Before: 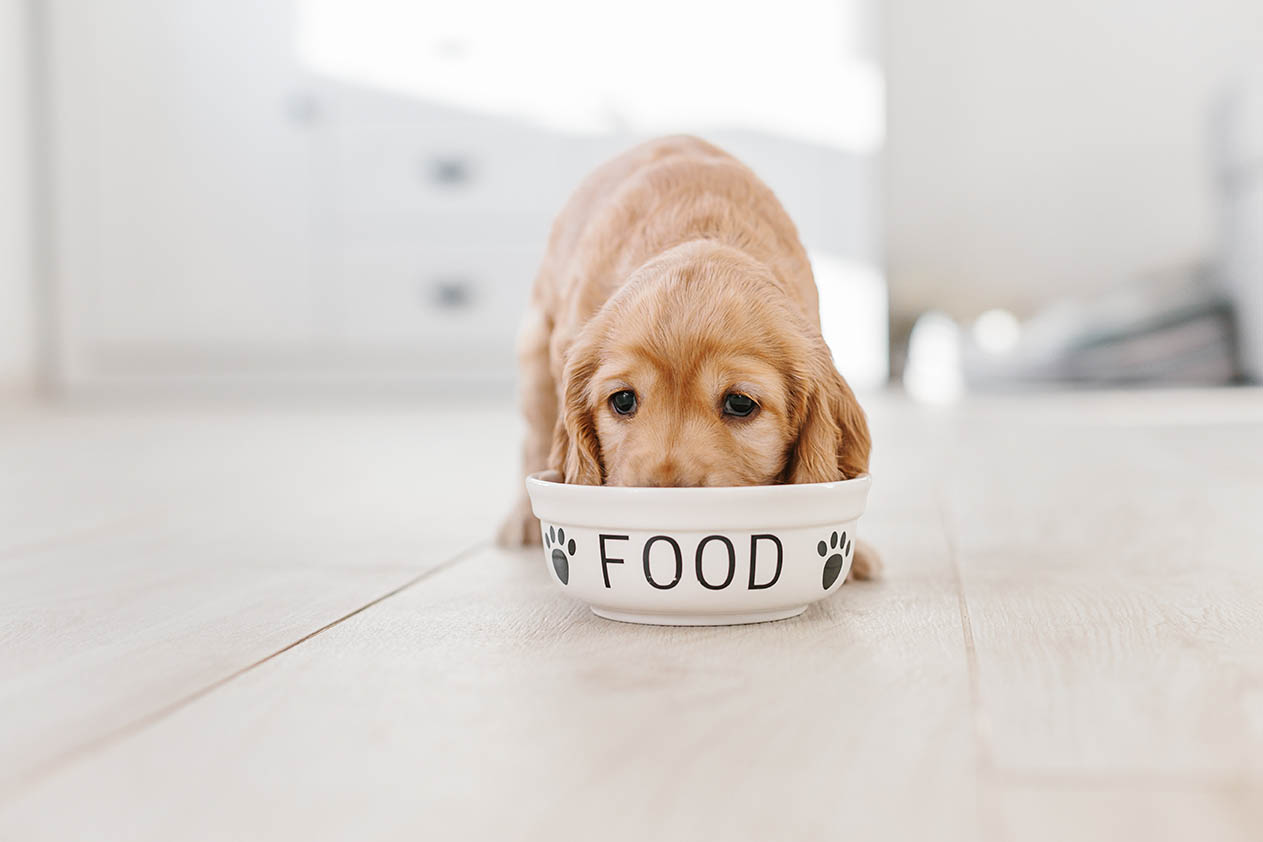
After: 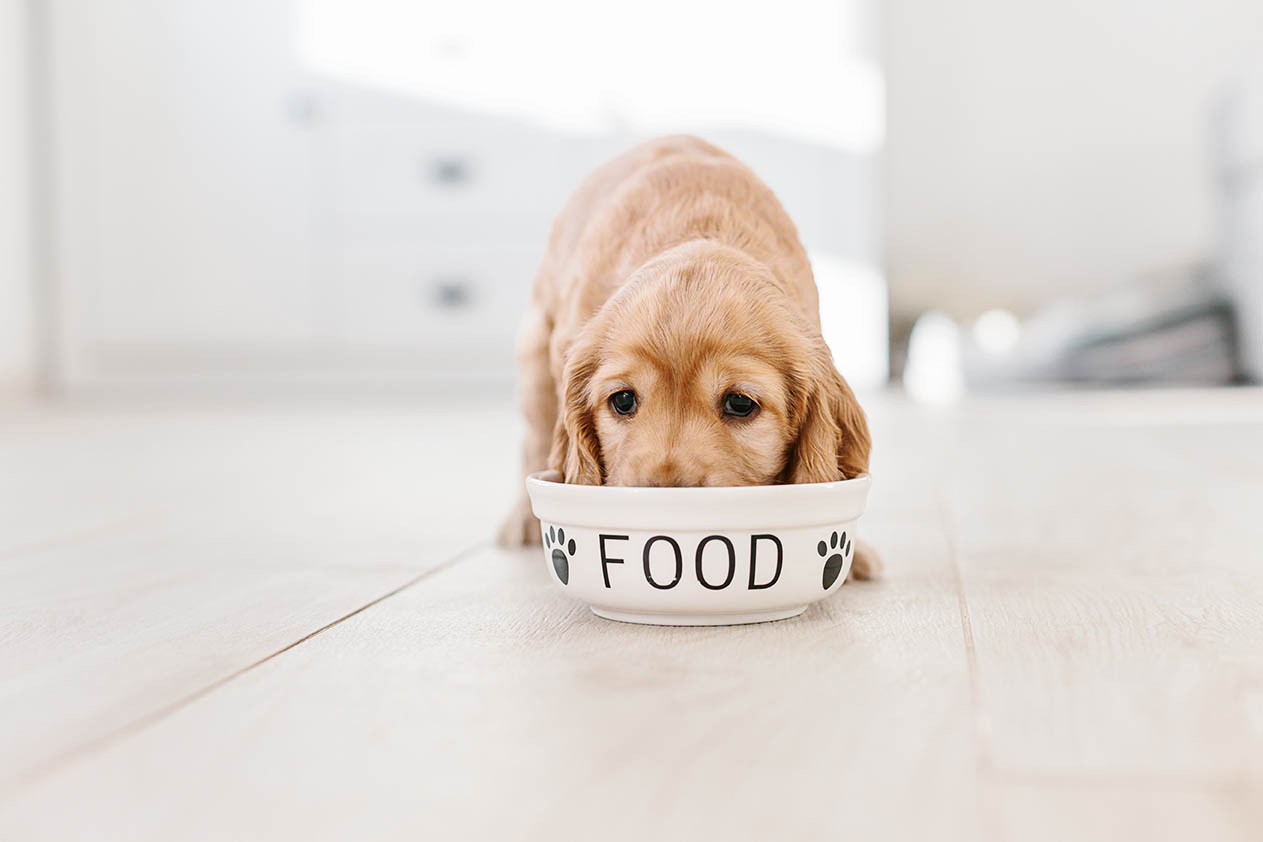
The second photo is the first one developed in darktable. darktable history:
contrast brightness saturation: contrast 0.14
tone equalizer: on, module defaults
